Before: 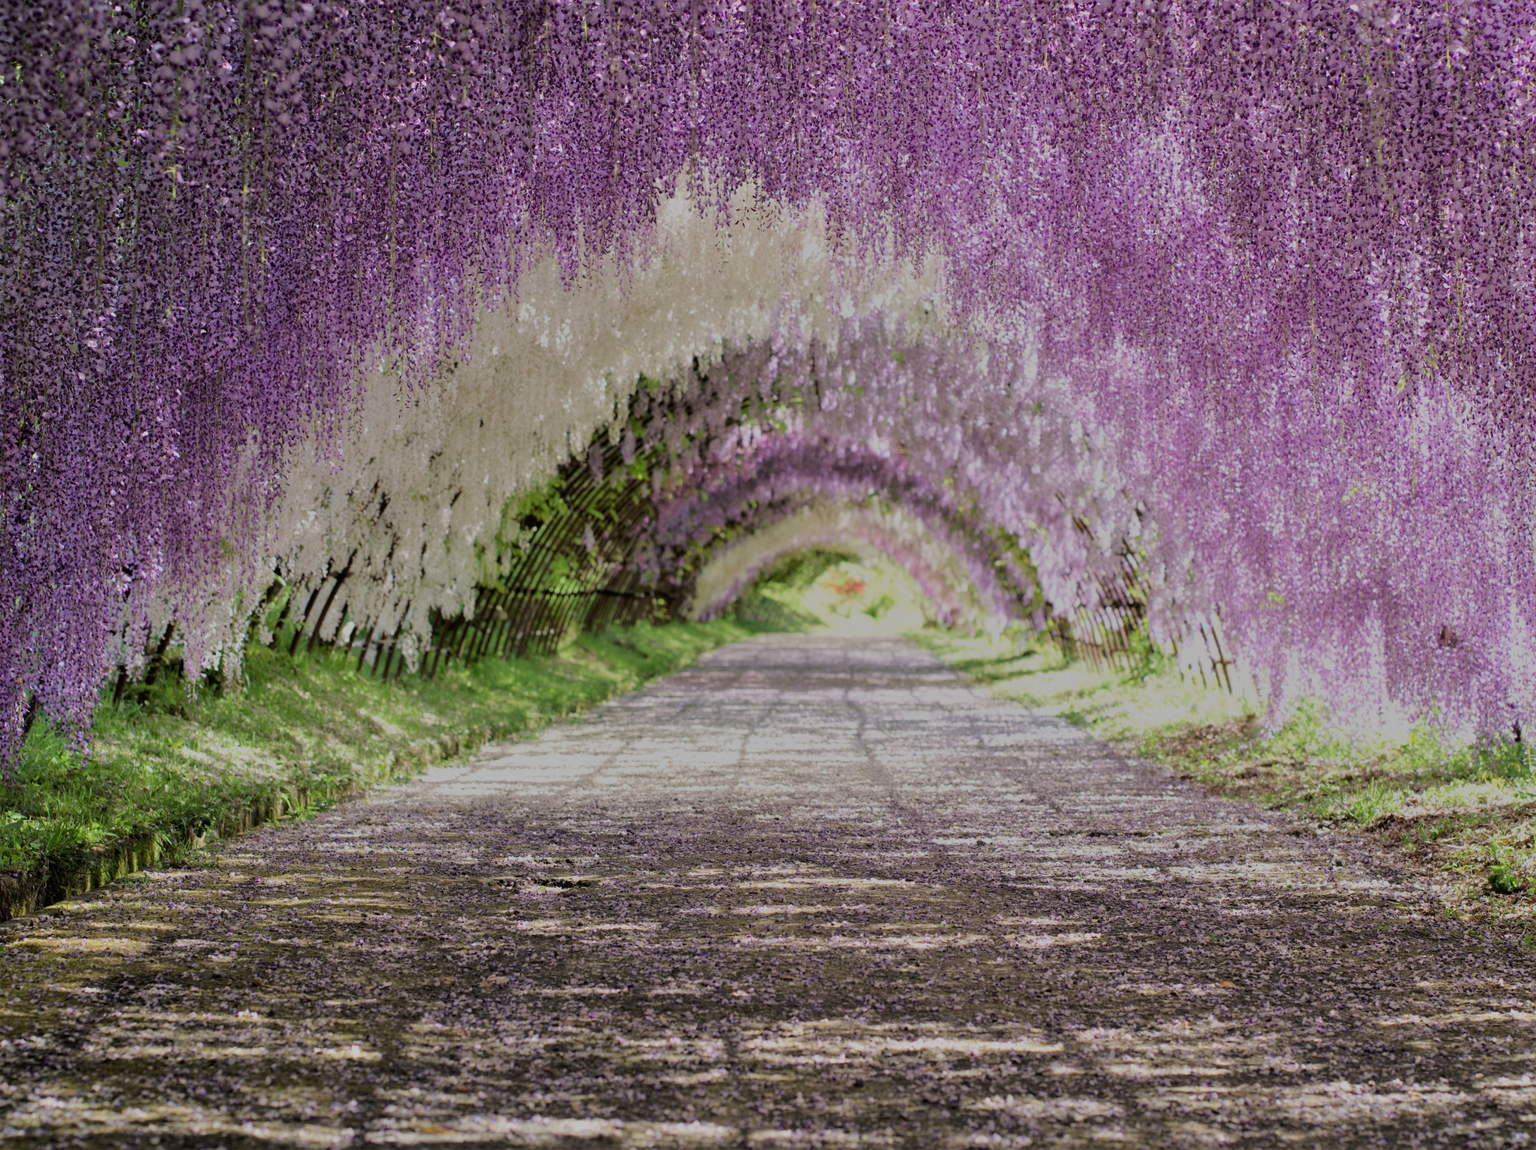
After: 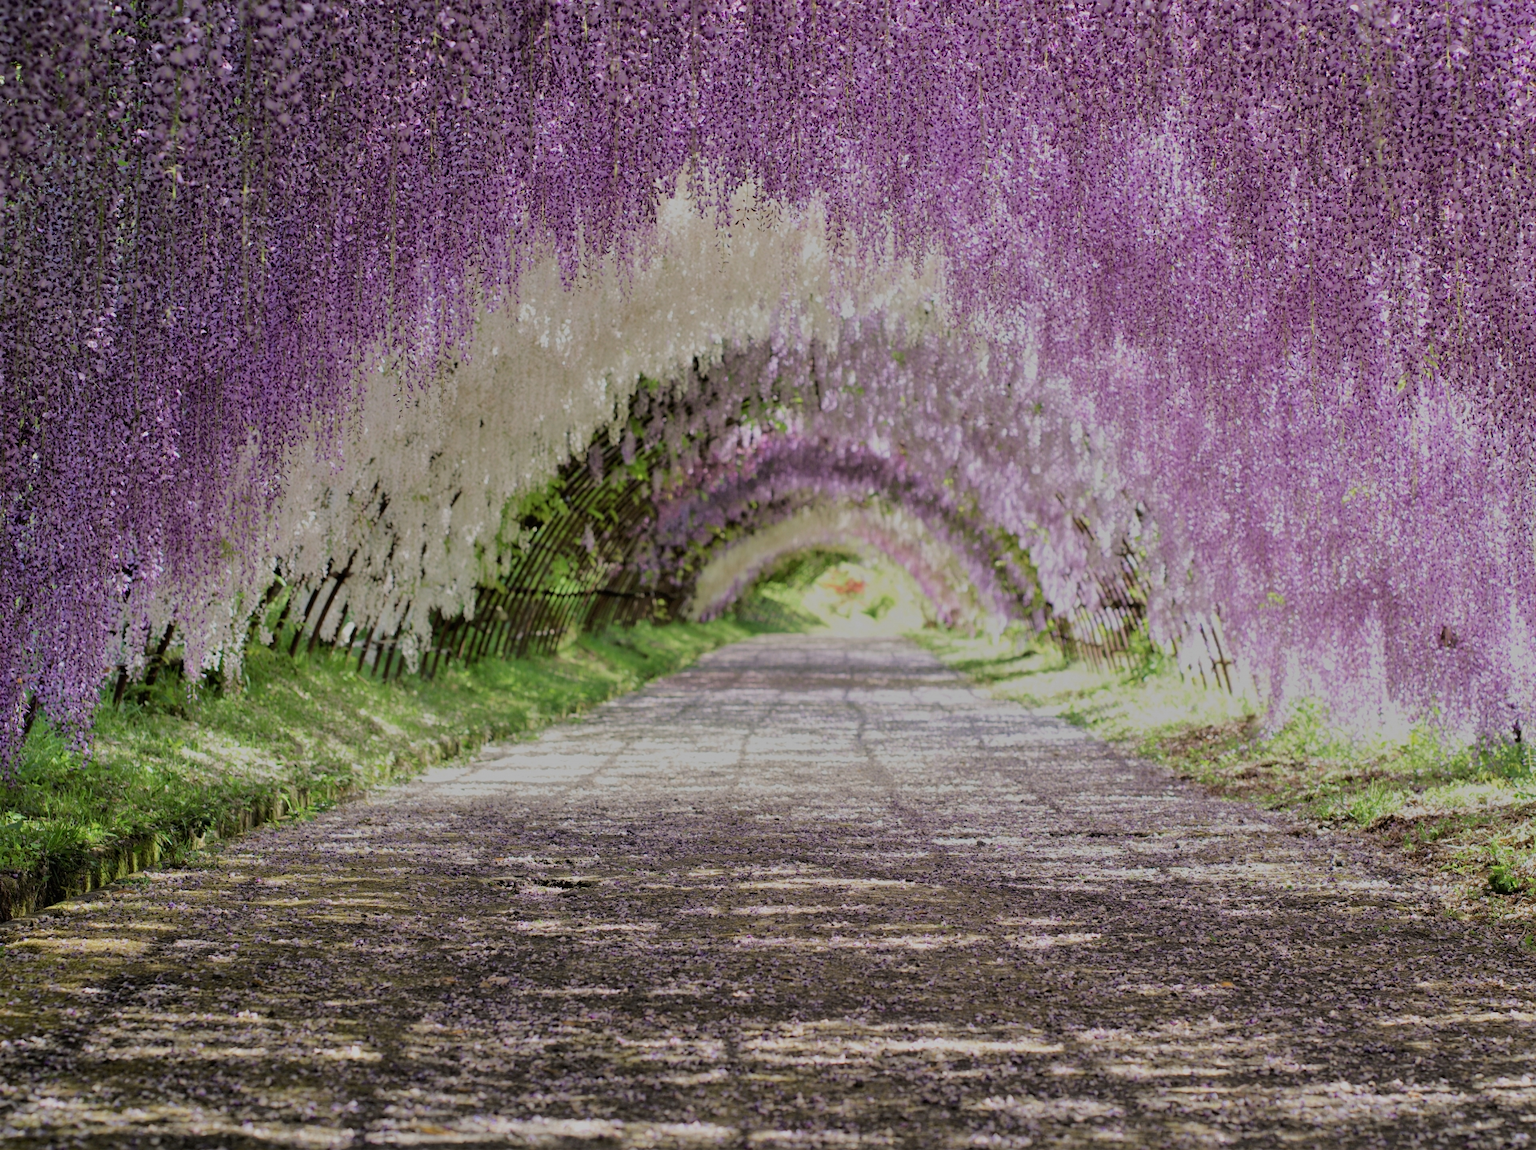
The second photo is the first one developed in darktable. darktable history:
color calibration: illuminant same as pipeline (D50), adaptation XYZ, x 0.347, y 0.358, temperature 5022.66 K, gamut compression 1.67
